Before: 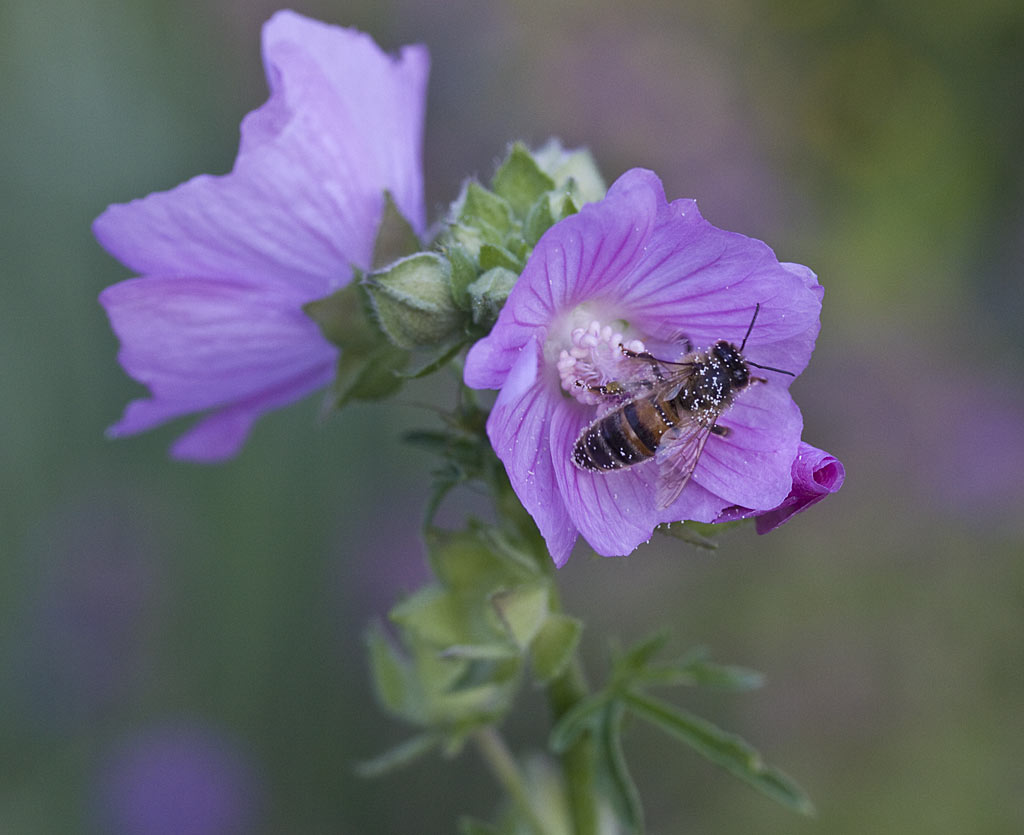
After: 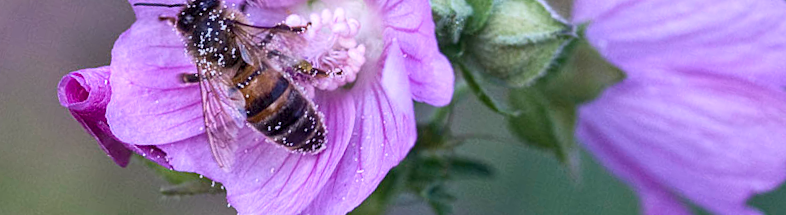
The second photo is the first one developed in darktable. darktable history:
local contrast: detail 130%
tone equalizer: on, module defaults
crop and rotate: angle 16.12°, top 30.835%, bottom 35.653%
contrast brightness saturation: contrast 0.2, brightness 0.15, saturation 0.14
